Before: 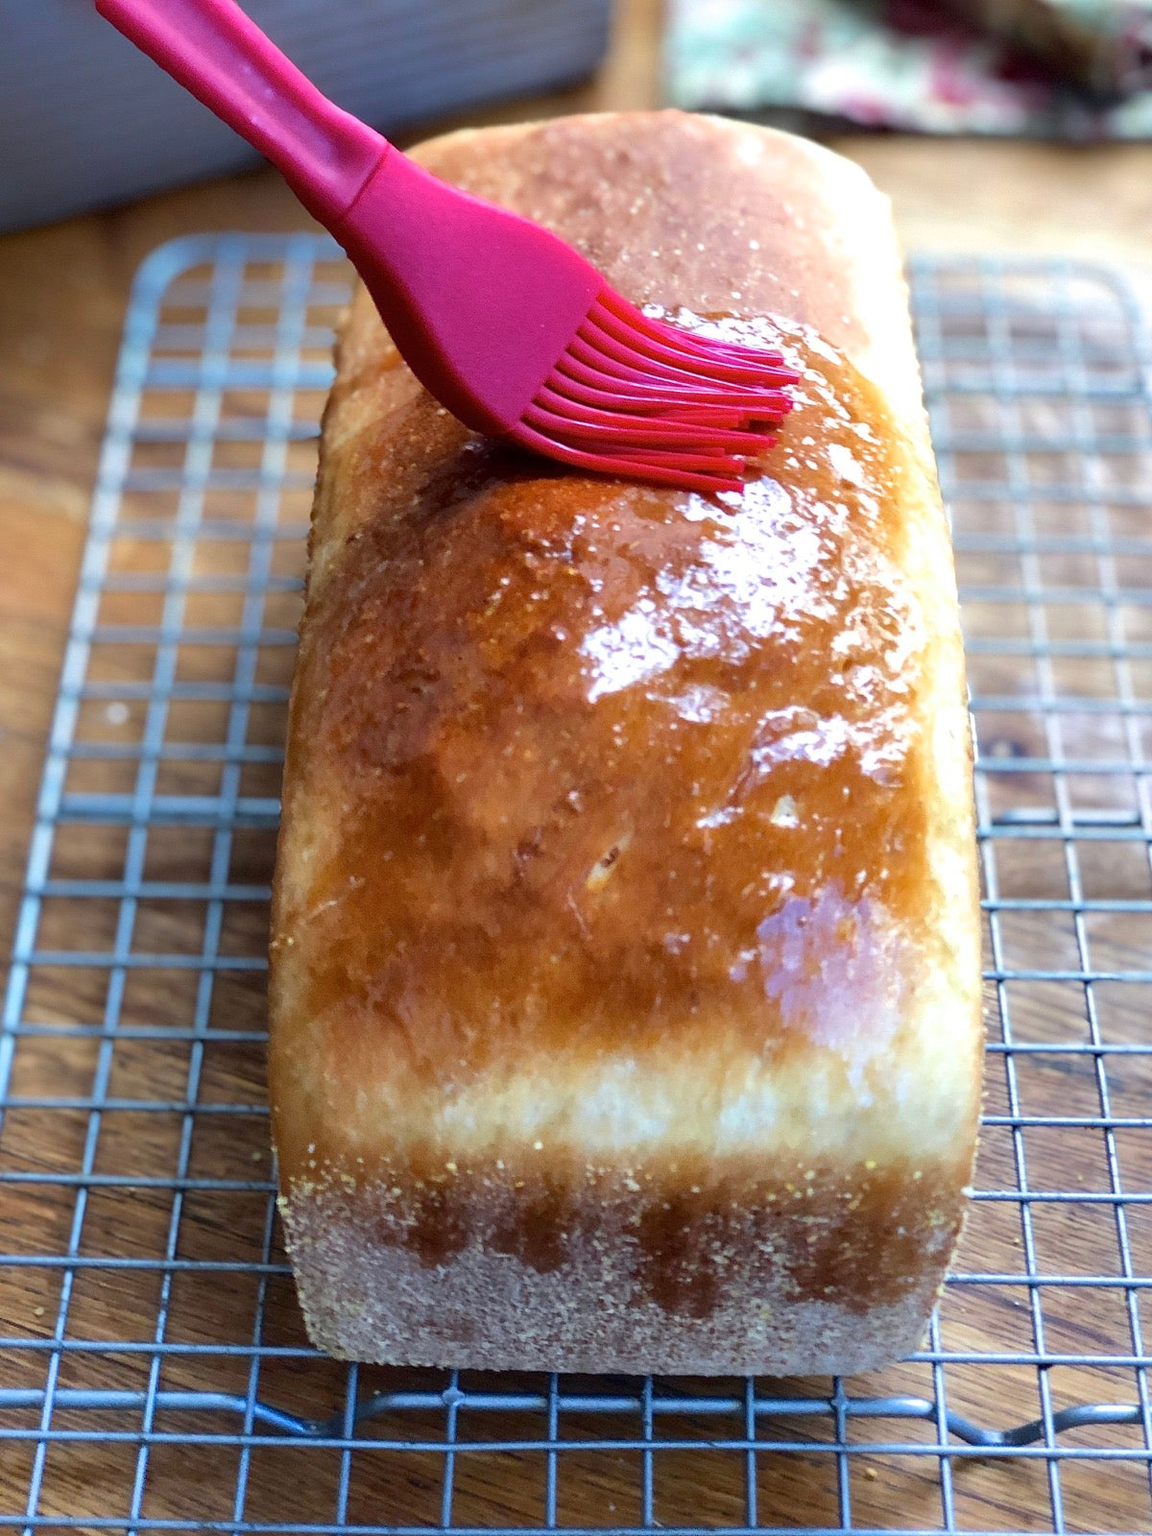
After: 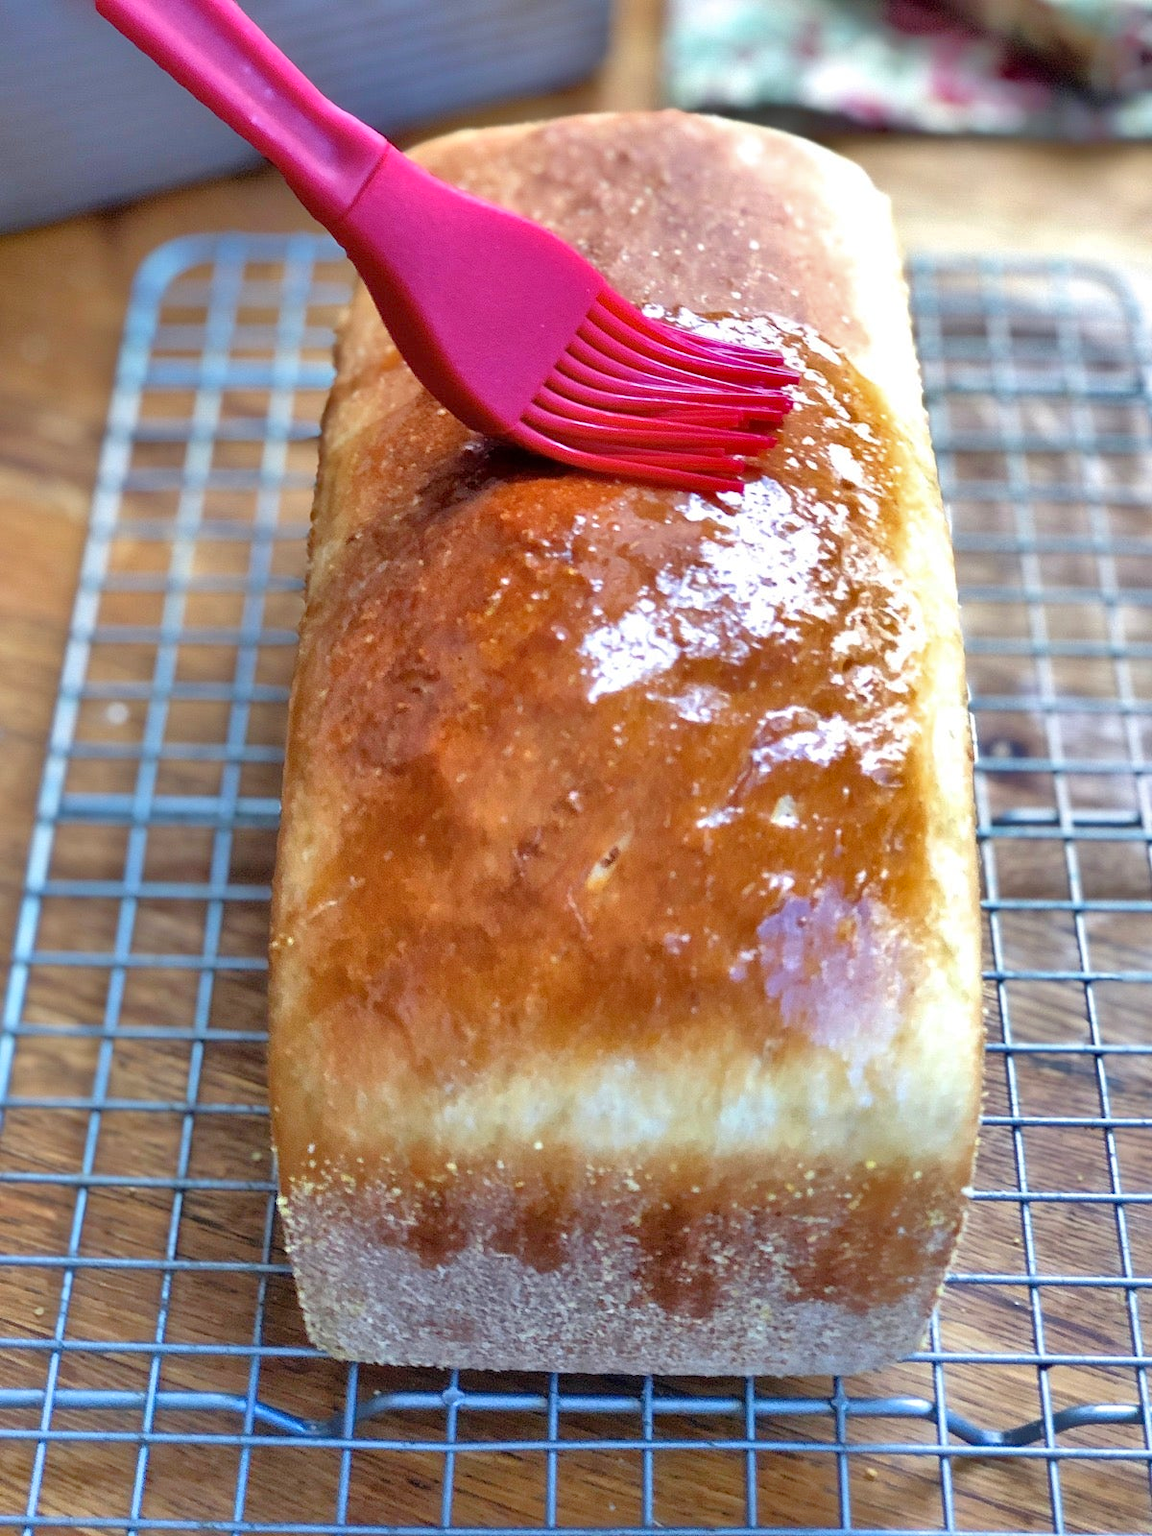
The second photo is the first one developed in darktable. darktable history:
shadows and highlights: soften with gaussian
tone equalizer: -7 EV 0.156 EV, -6 EV 0.603 EV, -5 EV 1.12 EV, -4 EV 1.31 EV, -3 EV 1.18 EV, -2 EV 0.6 EV, -1 EV 0.148 EV
